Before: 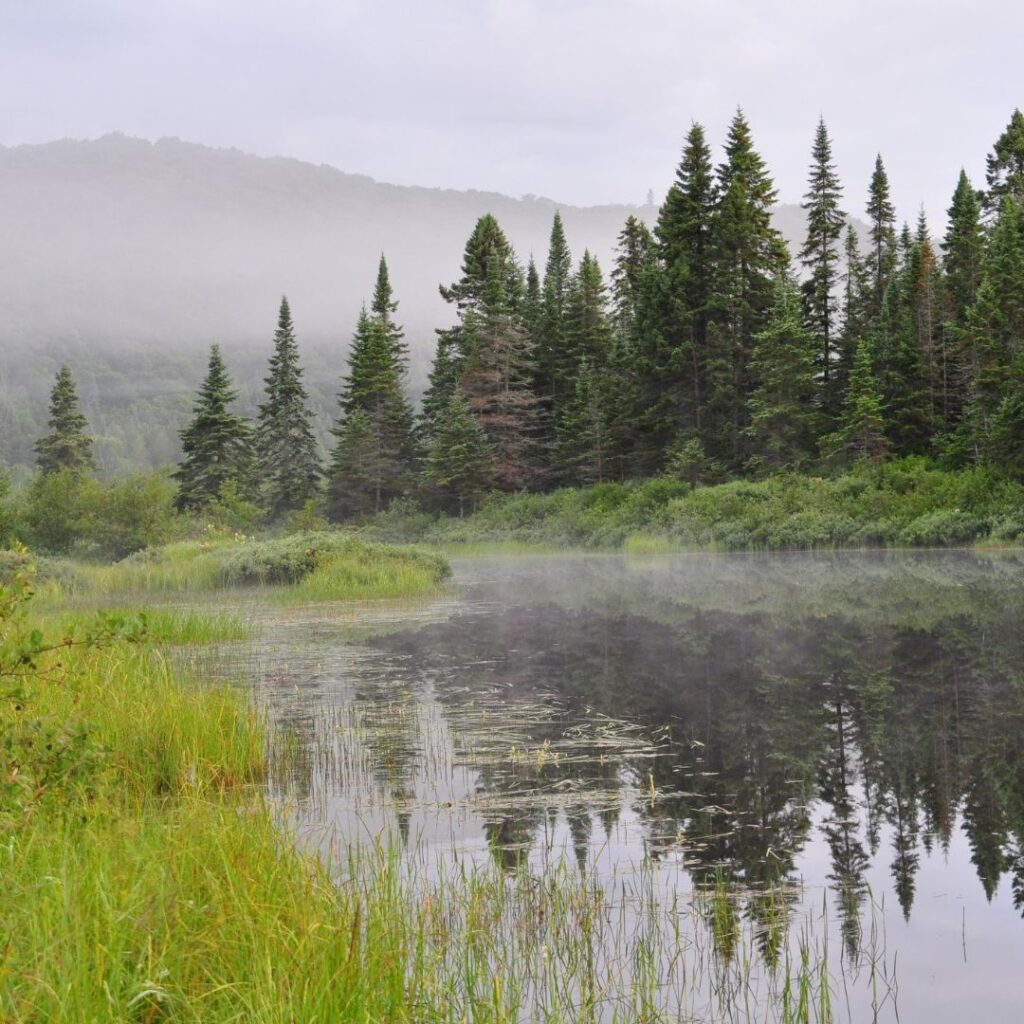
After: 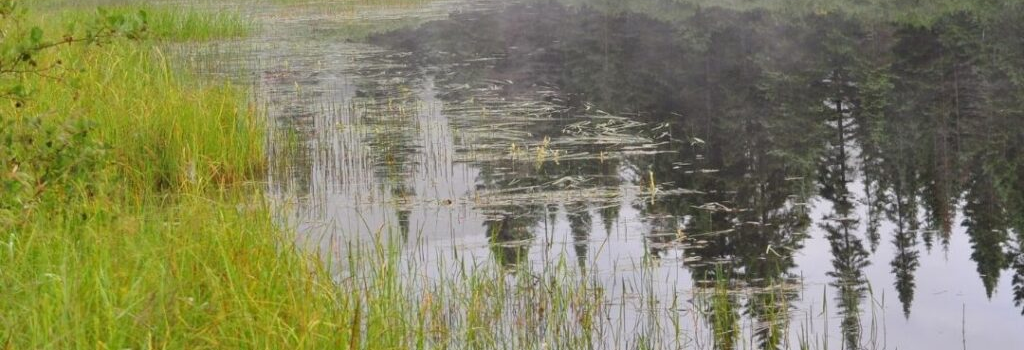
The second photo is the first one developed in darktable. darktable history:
crop and rotate: top 58.911%, bottom 6.817%
